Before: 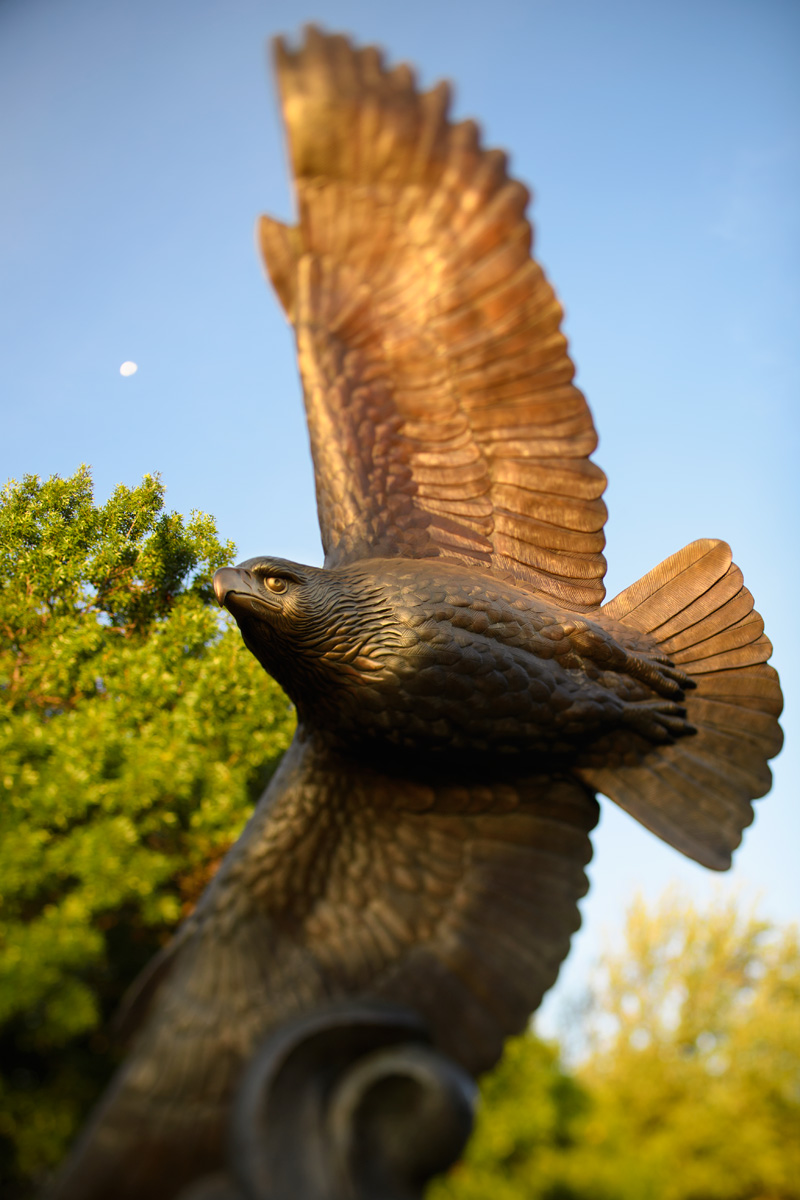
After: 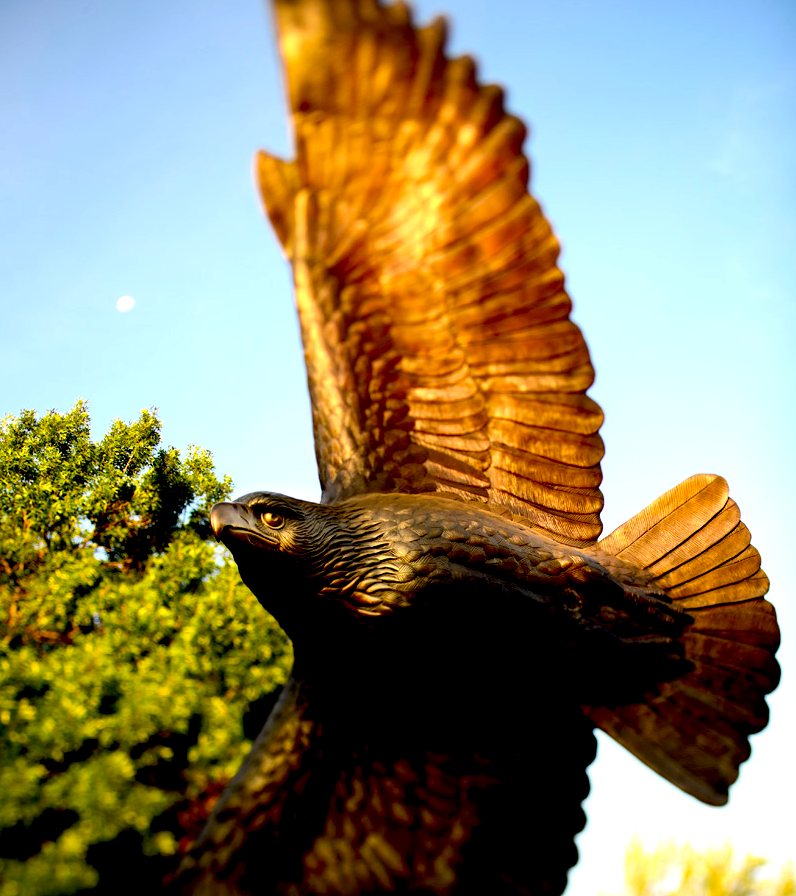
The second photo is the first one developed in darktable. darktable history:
crop: left 0.387%, top 5.469%, bottom 19.809%
exposure: black level correction 0.056, compensate highlight preservation false
color zones: curves: ch1 [(0, 0.525) (0.143, 0.556) (0.286, 0.52) (0.429, 0.5) (0.571, 0.5) (0.714, 0.5) (0.857, 0.503) (1, 0.525)]
tone equalizer: -8 EV -0.75 EV, -7 EV -0.7 EV, -6 EV -0.6 EV, -5 EV -0.4 EV, -3 EV 0.4 EV, -2 EV 0.6 EV, -1 EV 0.7 EV, +0 EV 0.75 EV, edges refinement/feathering 500, mask exposure compensation -1.57 EV, preserve details no
